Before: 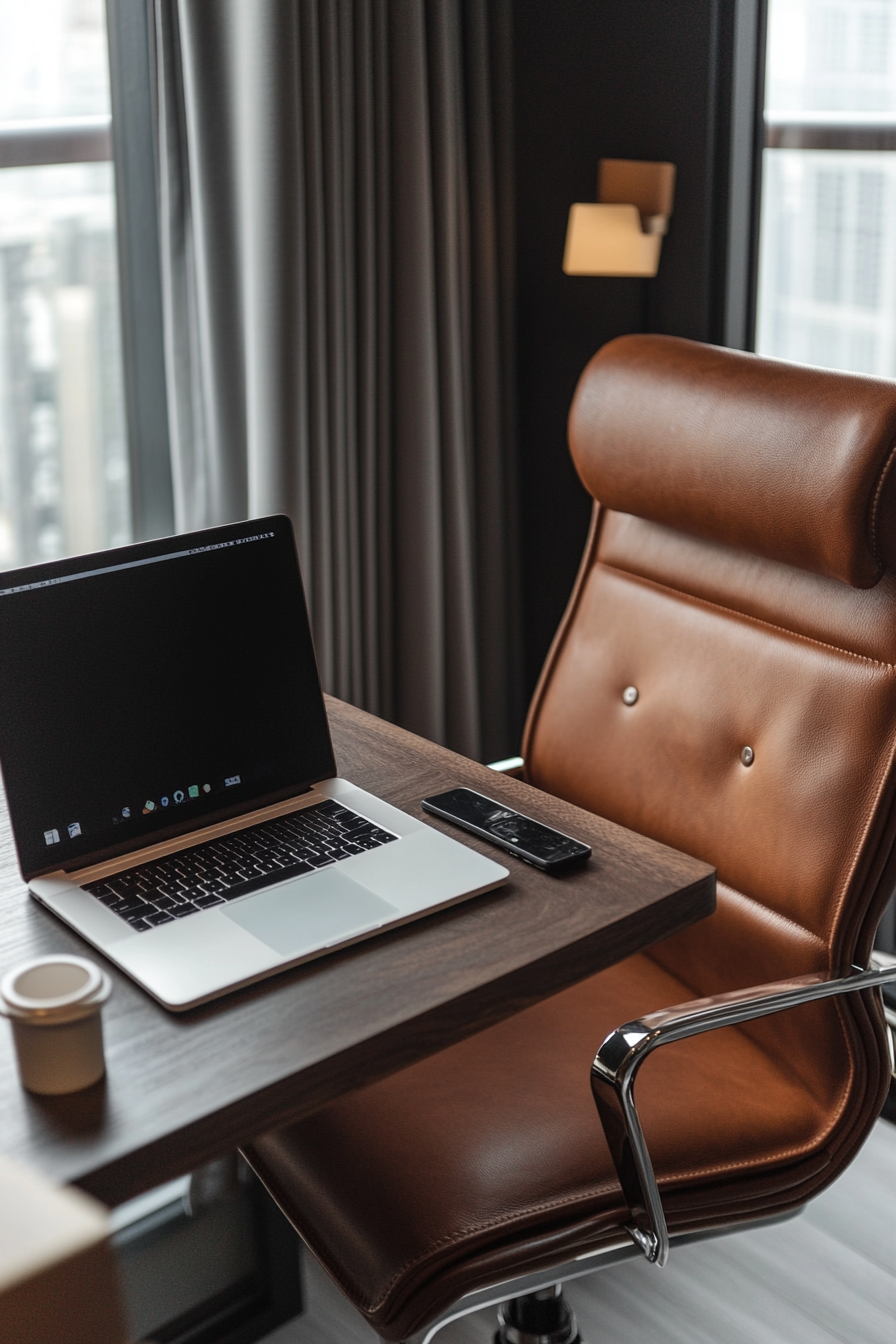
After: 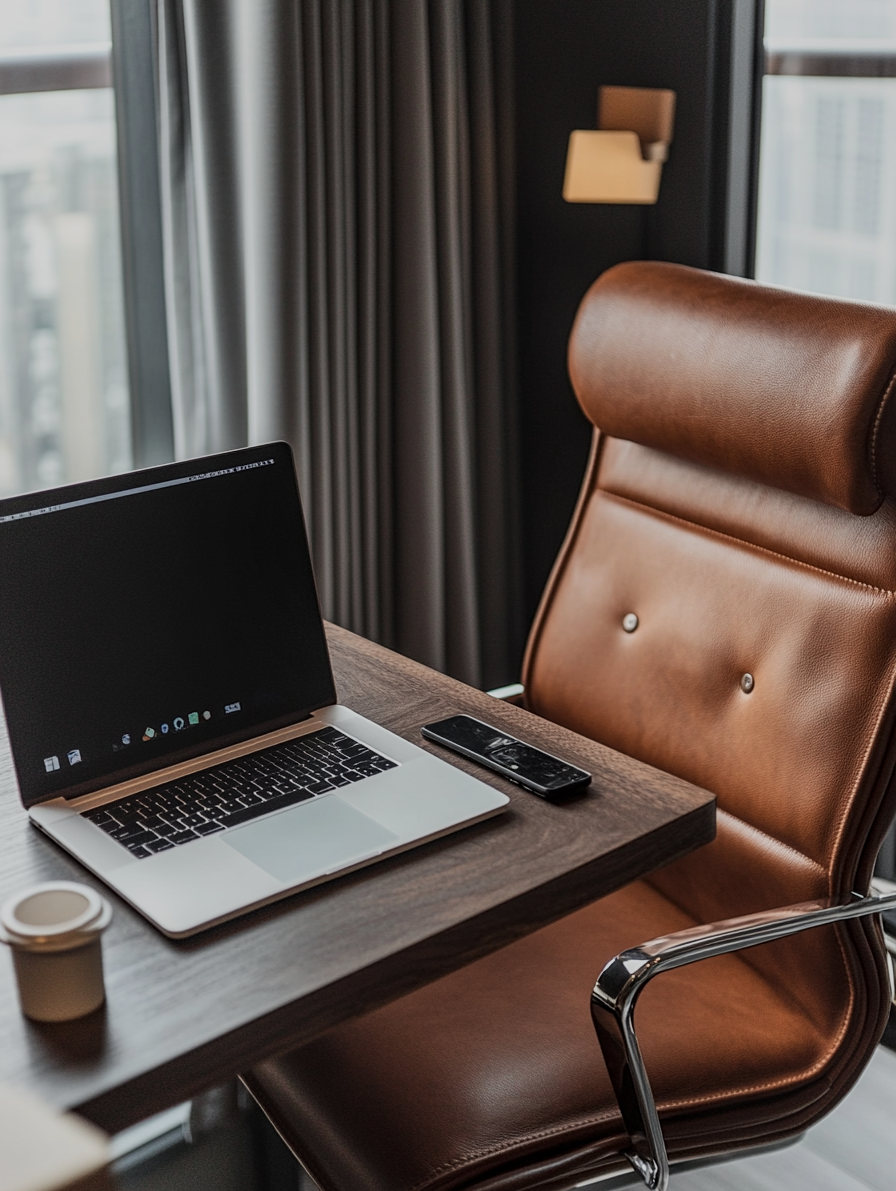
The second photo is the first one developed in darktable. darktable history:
filmic rgb: black relative exposure -16 EV, white relative exposure 6.89 EV, threshold 5.94 EV, hardness 4.67, preserve chrominance RGB euclidean norm, color science v5 (2021), contrast in shadows safe, contrast in highlights safe, enable highlight reconstruction true
crop and rotate: top 5.458%, bottom 5.912%
local contrast: on, module defaults
sharpen: amount 0.208
shadows and highlights: shadows -1.25, highlights 40.4
